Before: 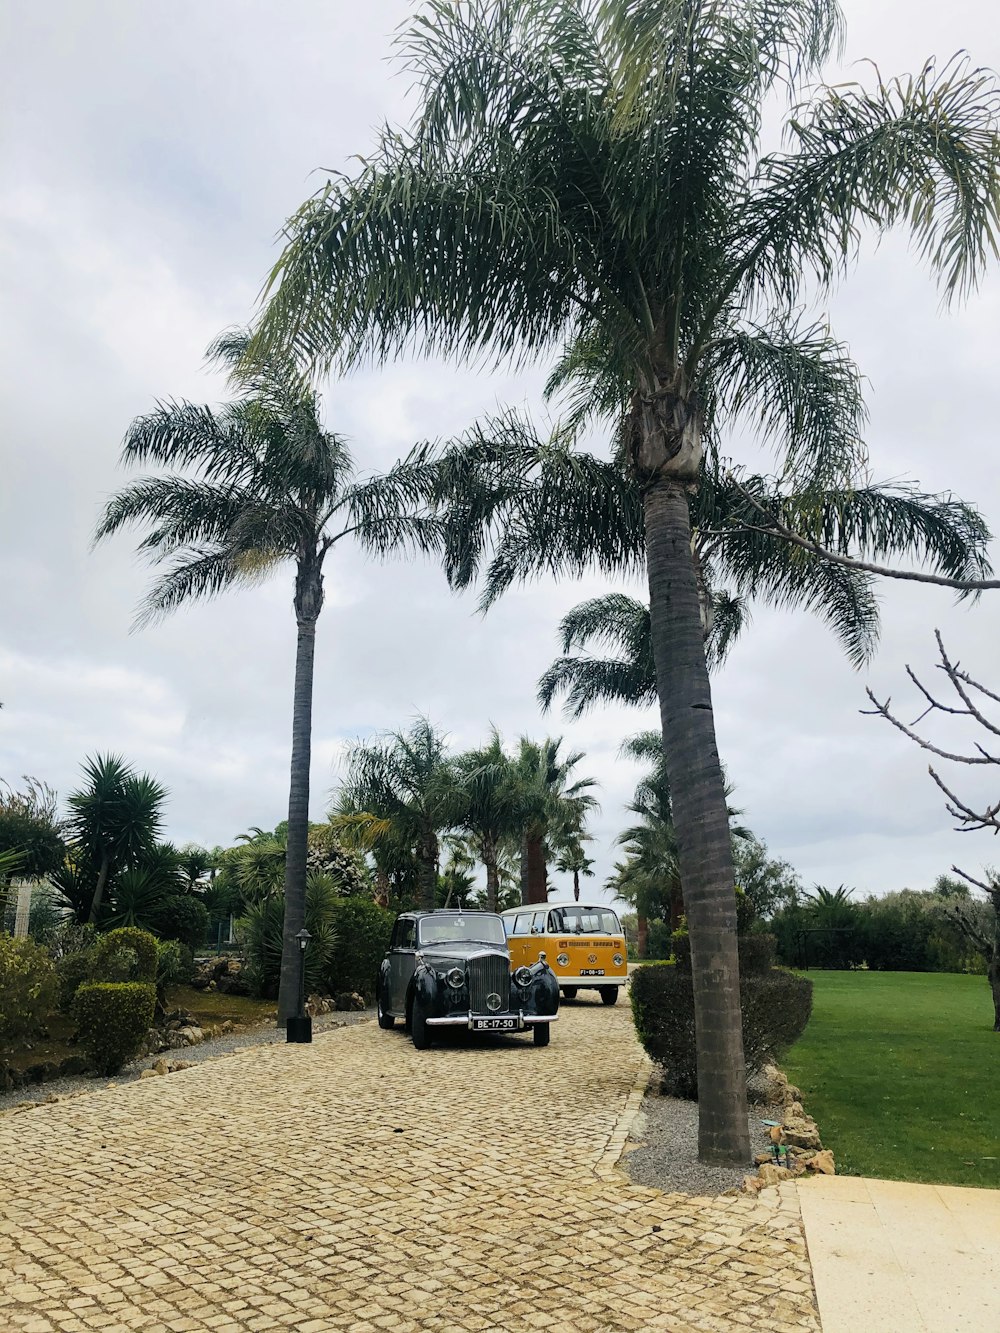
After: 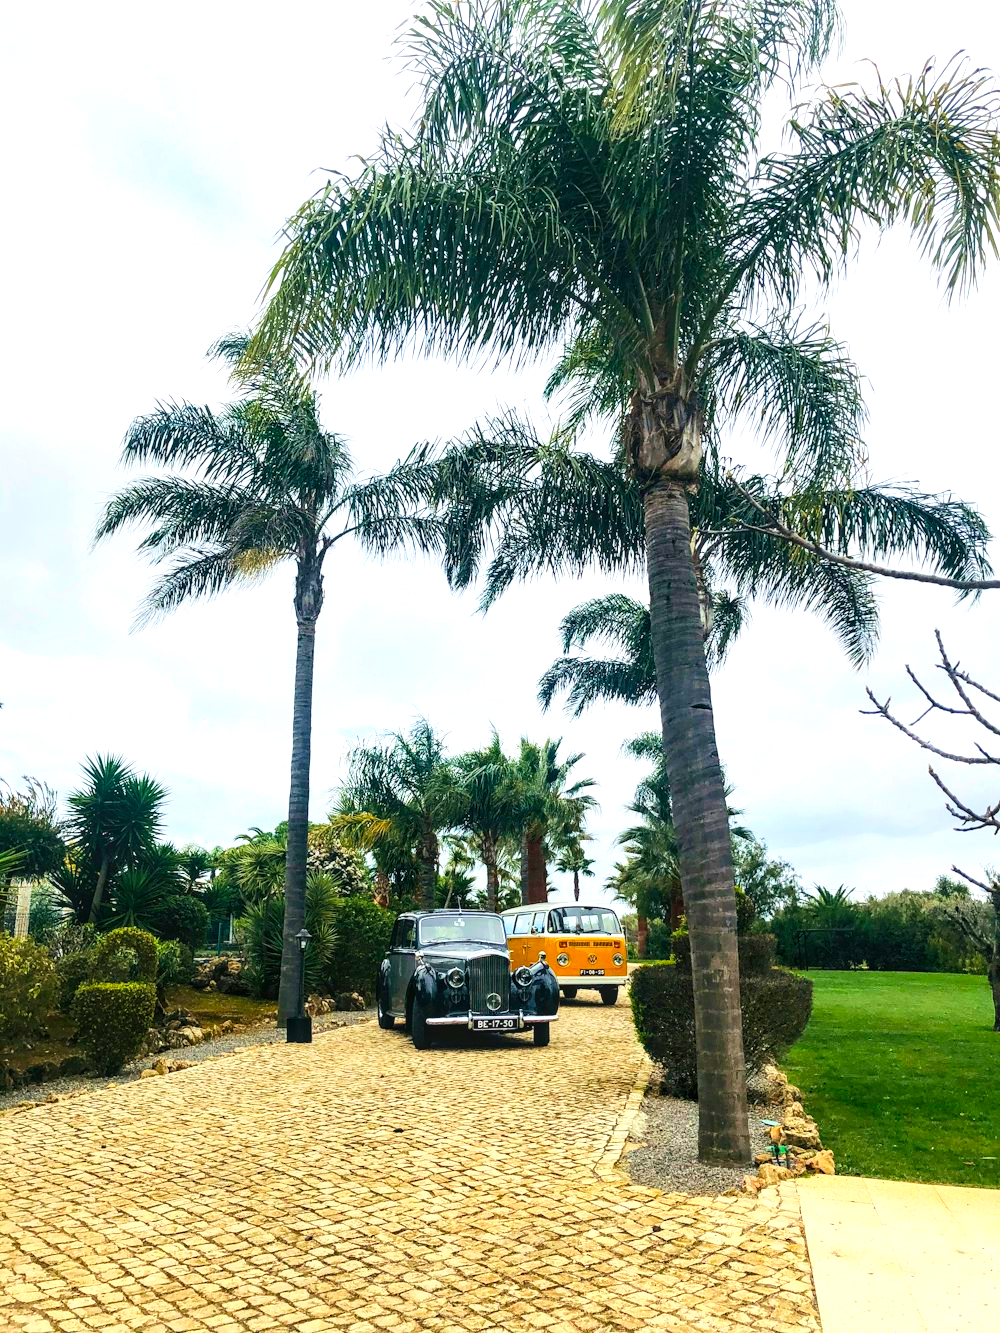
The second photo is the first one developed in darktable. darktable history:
velvia: on, module defaults
local contrast: detail 130%
exposure: exposure 0.644 EV, compensate highlight preservation false
tone equalizer: on, module defaults
contrast brightness saturation: contrast 0.163, saturation 0.327
